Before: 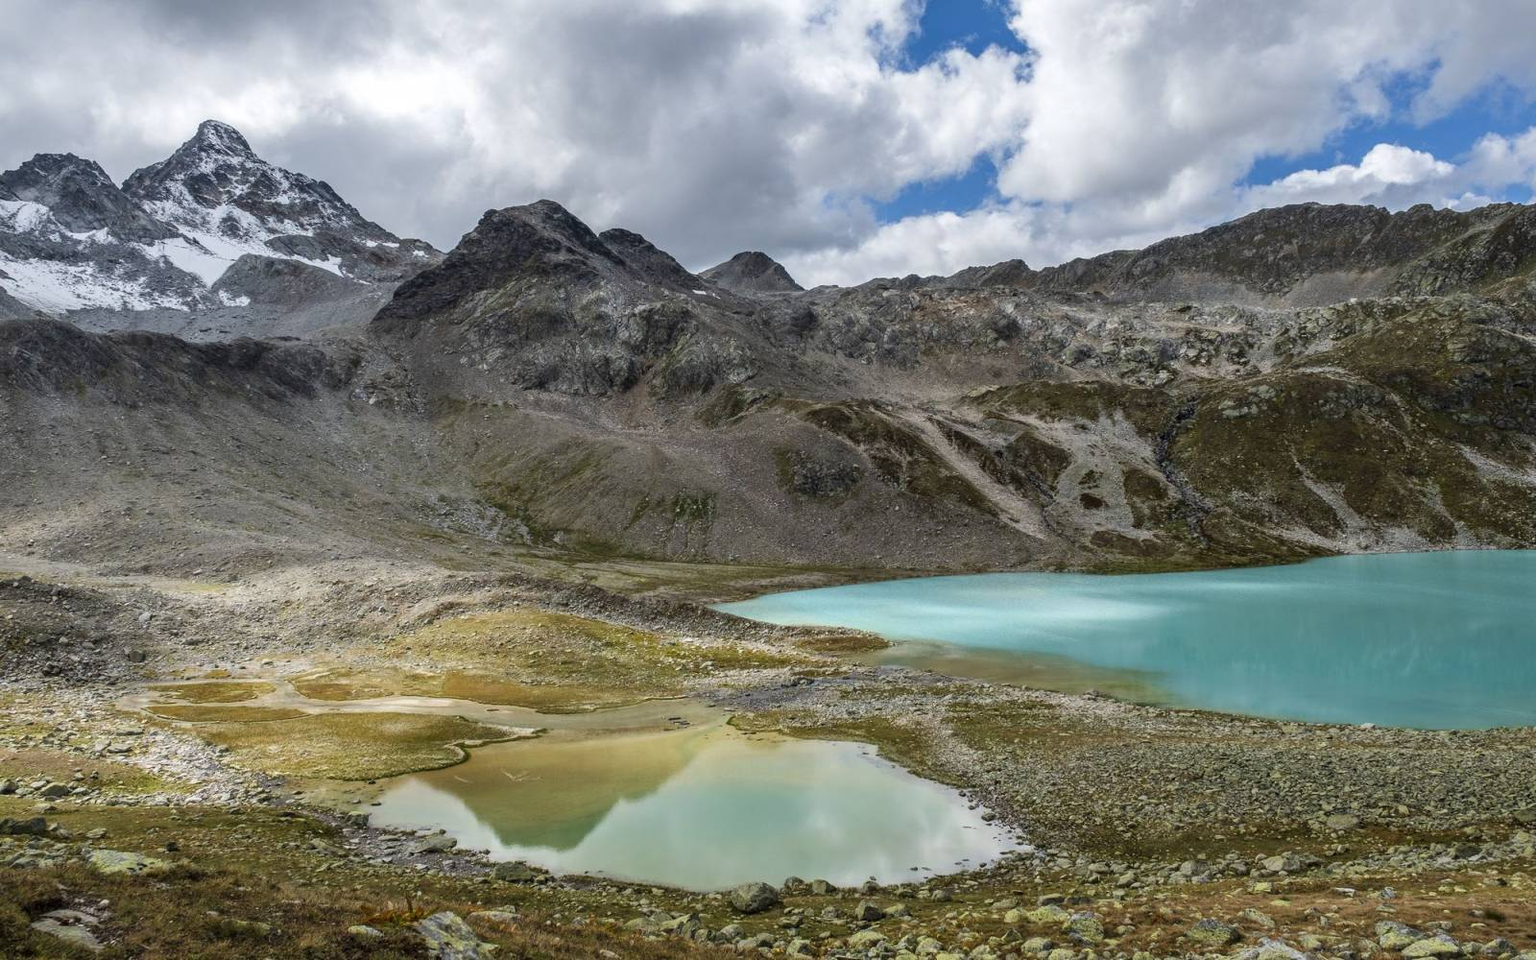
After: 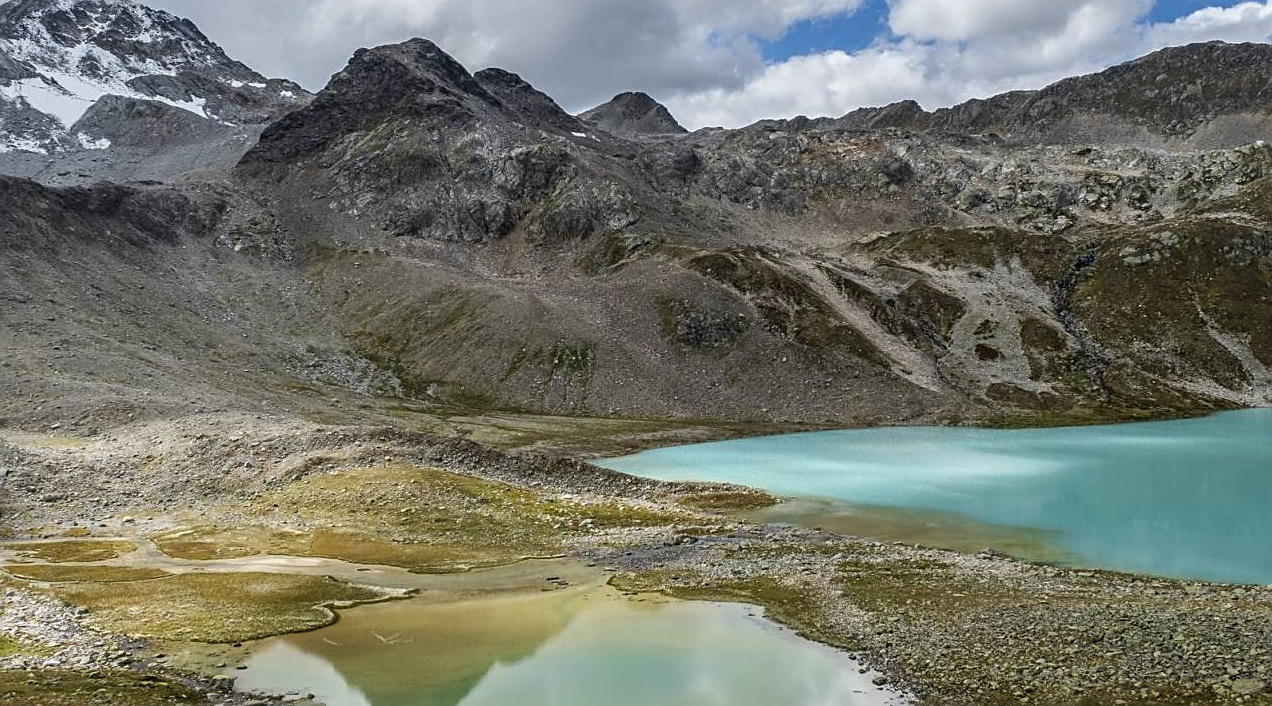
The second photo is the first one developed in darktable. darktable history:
crop: left 9.376%, top 17.031%, right 11.101%, bottom 12.339%
sharpen: on, module defaults
